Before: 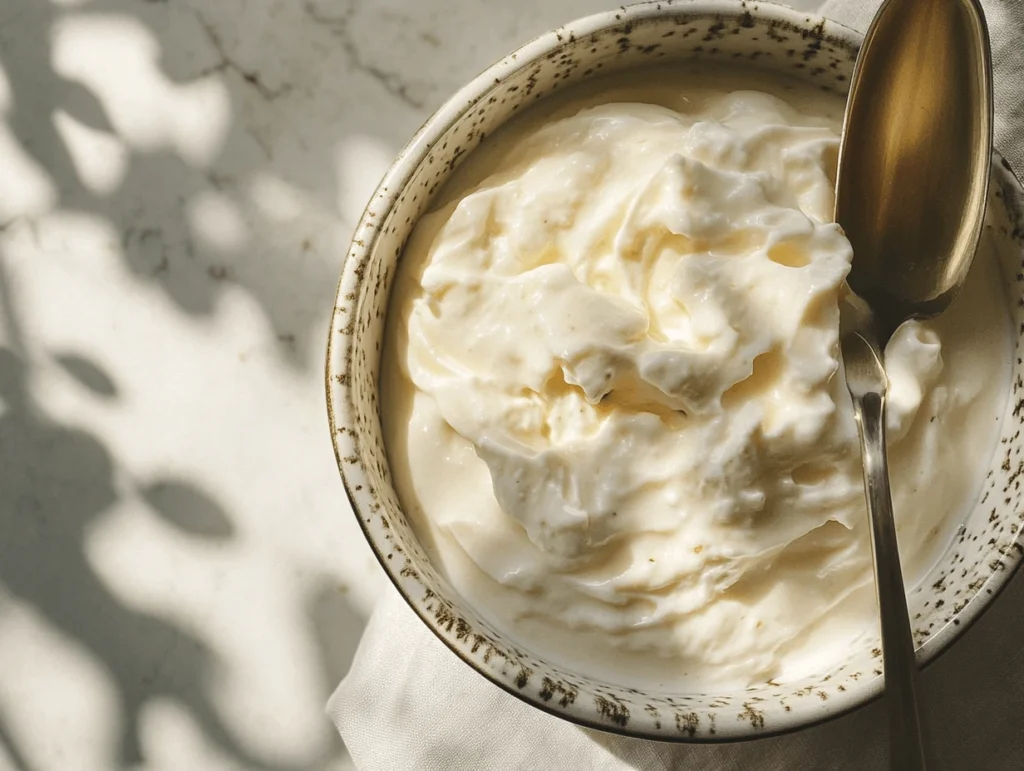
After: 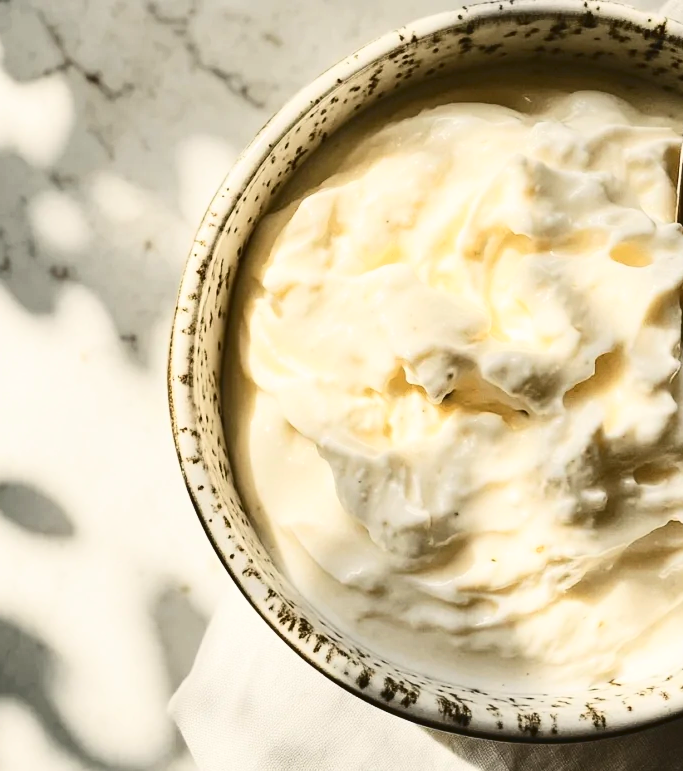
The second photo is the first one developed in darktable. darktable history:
crop and rotate: left 15.446%, right 17.836%
contrast brightness saturation: contrast 0.4, brightness 0.1, saturation 0.21
